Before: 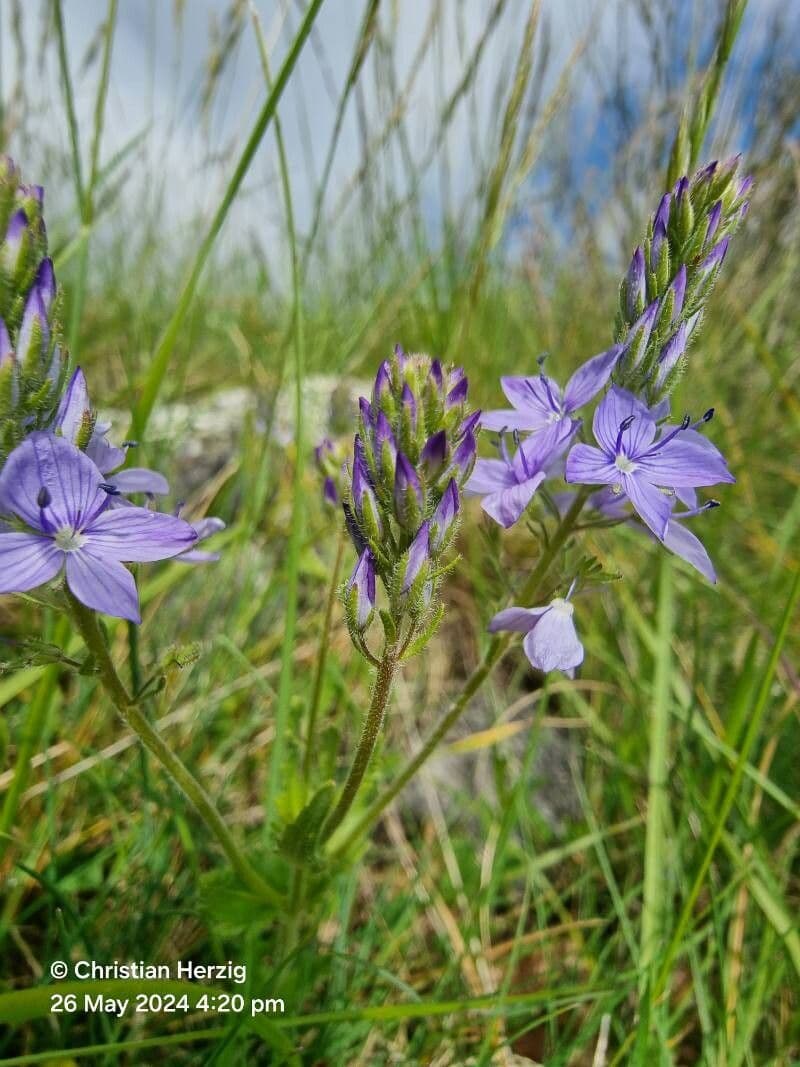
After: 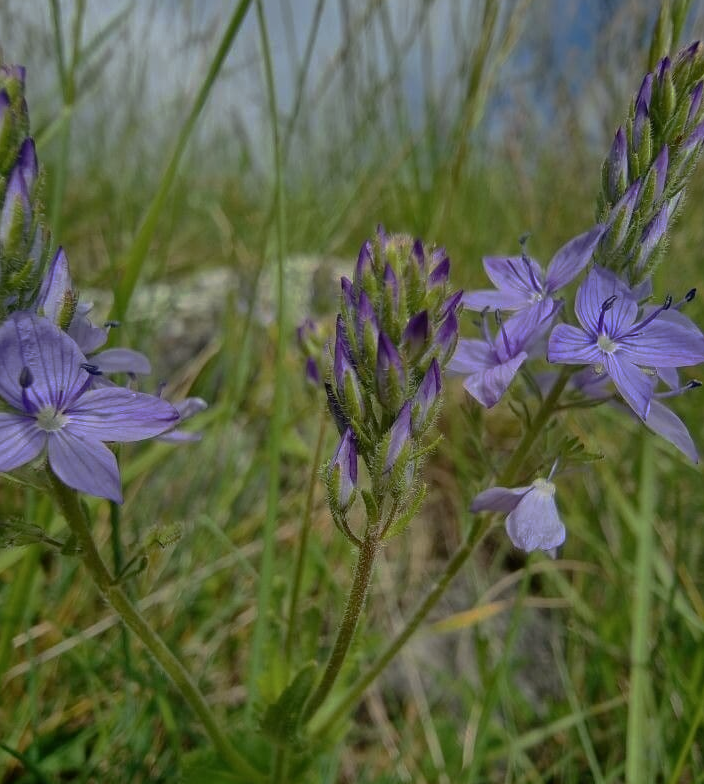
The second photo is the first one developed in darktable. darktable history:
crop and rotate: left 2.369%, top 11.285%, right 9.595%, bottom 15.165%
base curve: curves: ch0 [(0, 0) (0.826, 0.587) (1, 1)], preserve colors none
